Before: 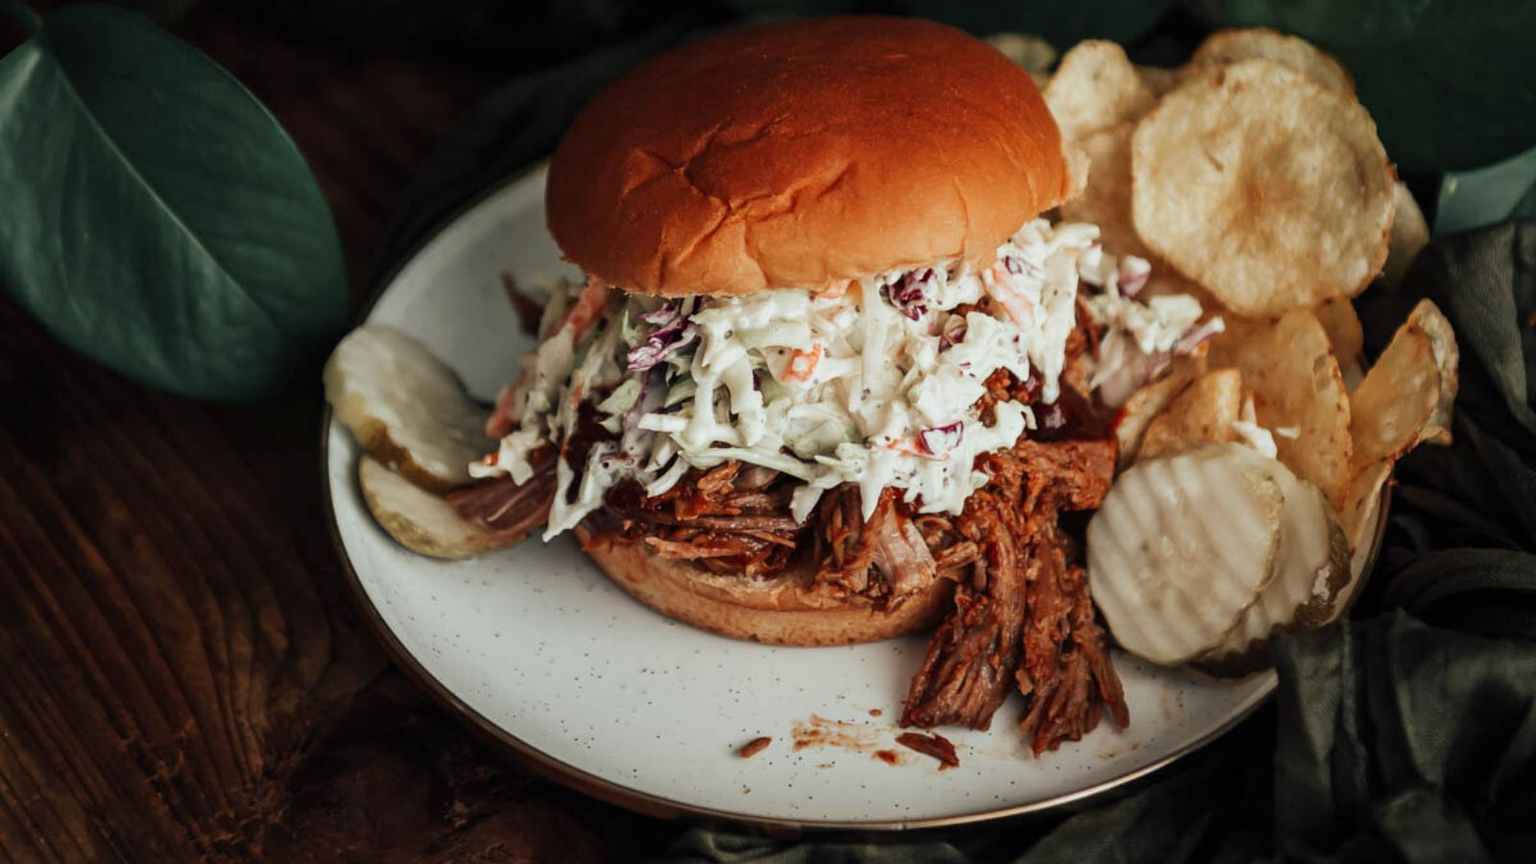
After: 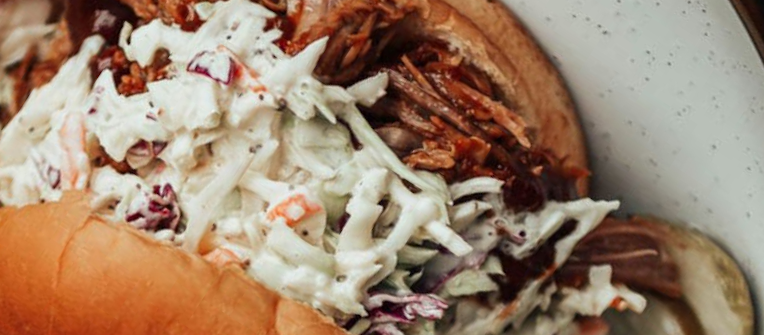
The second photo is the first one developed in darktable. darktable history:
crop and rotate: angle 147.01°, left 9.201%, top 15.676%, right 4.46%, bottom 16.978%
